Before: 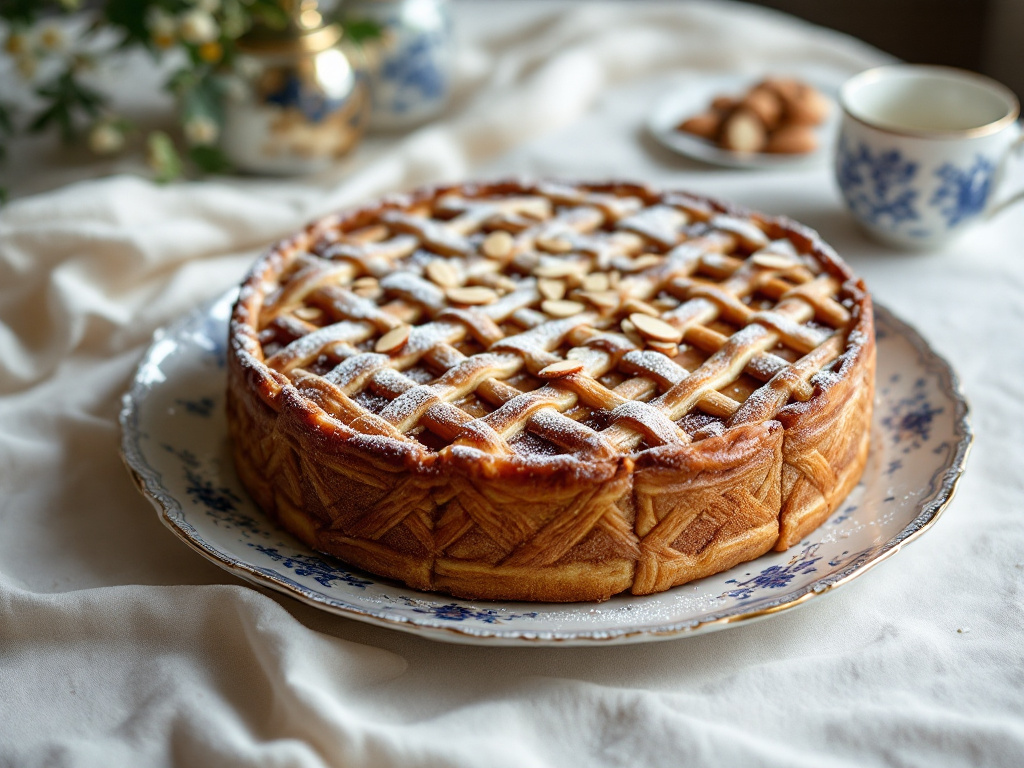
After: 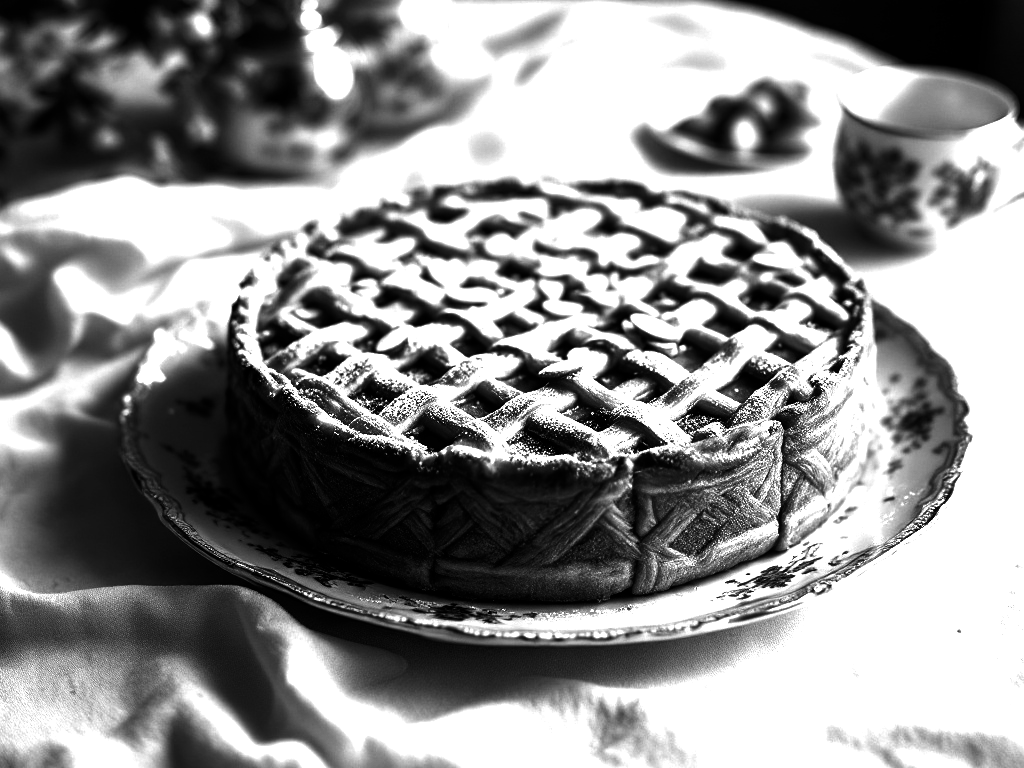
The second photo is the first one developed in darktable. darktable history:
contrast brightness saturation: contrast 0.02, brightness -1, saturation -1
exposure: black level correction 0, exposure 1.1 EV, compensate exposure bias true, compensate highlight preservation false
